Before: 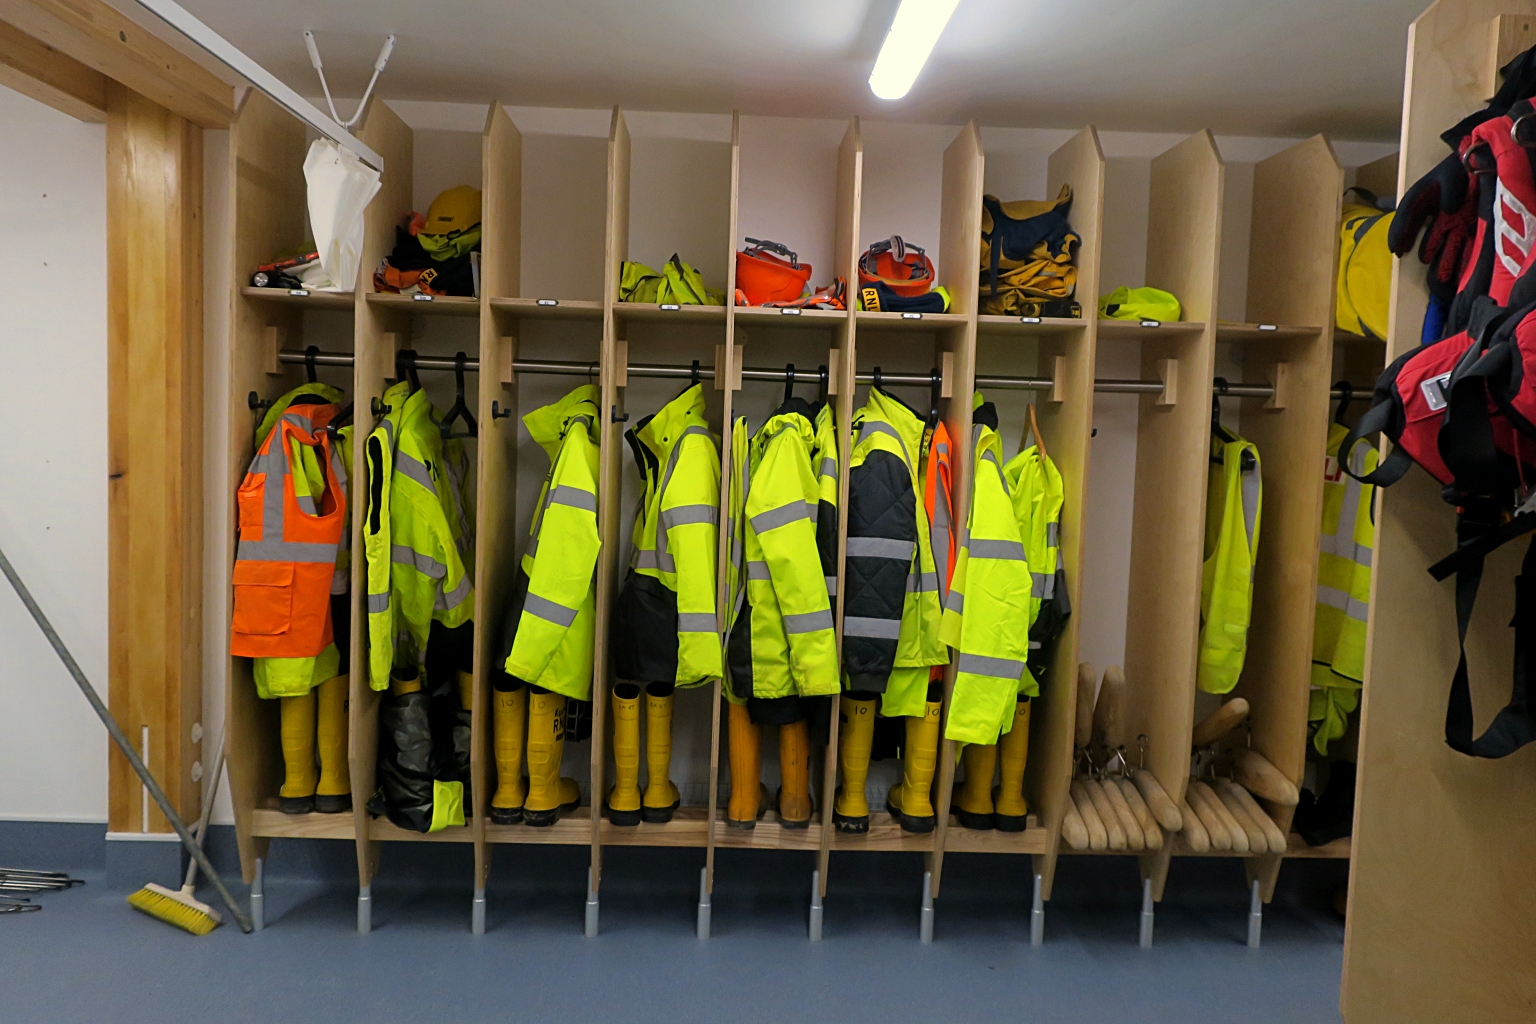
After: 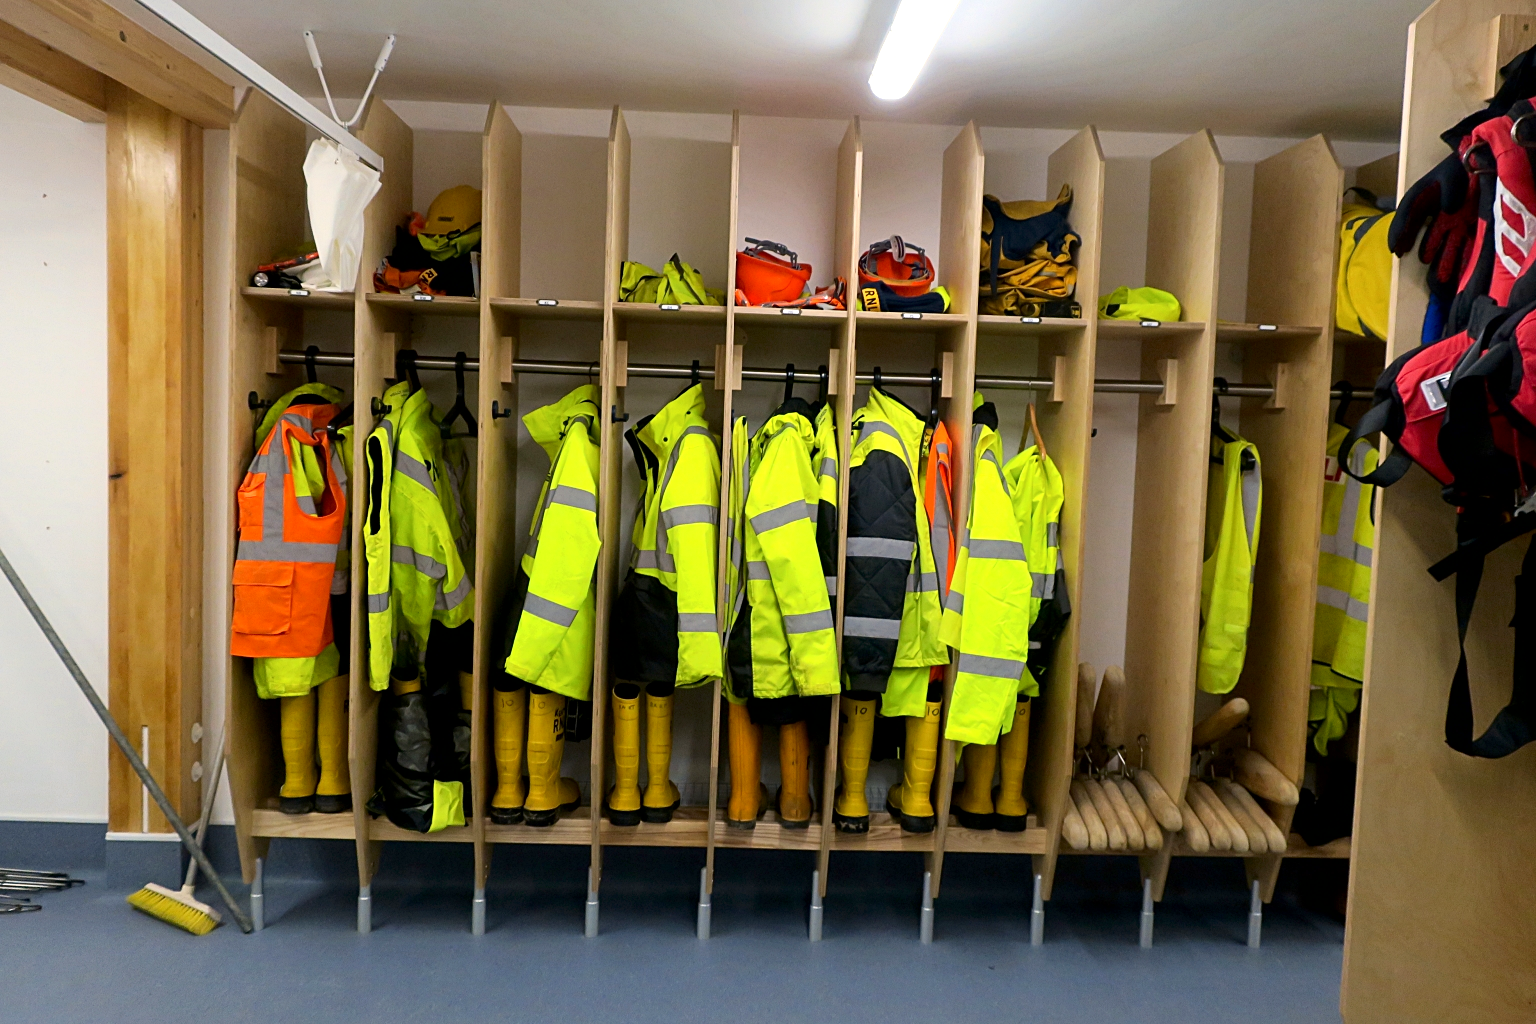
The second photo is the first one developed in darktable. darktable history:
contrast brightness saturation: contrast 0.144
exposure: black level correction 0.003, exposure 0.384 EV, compensate highlight preservation false
